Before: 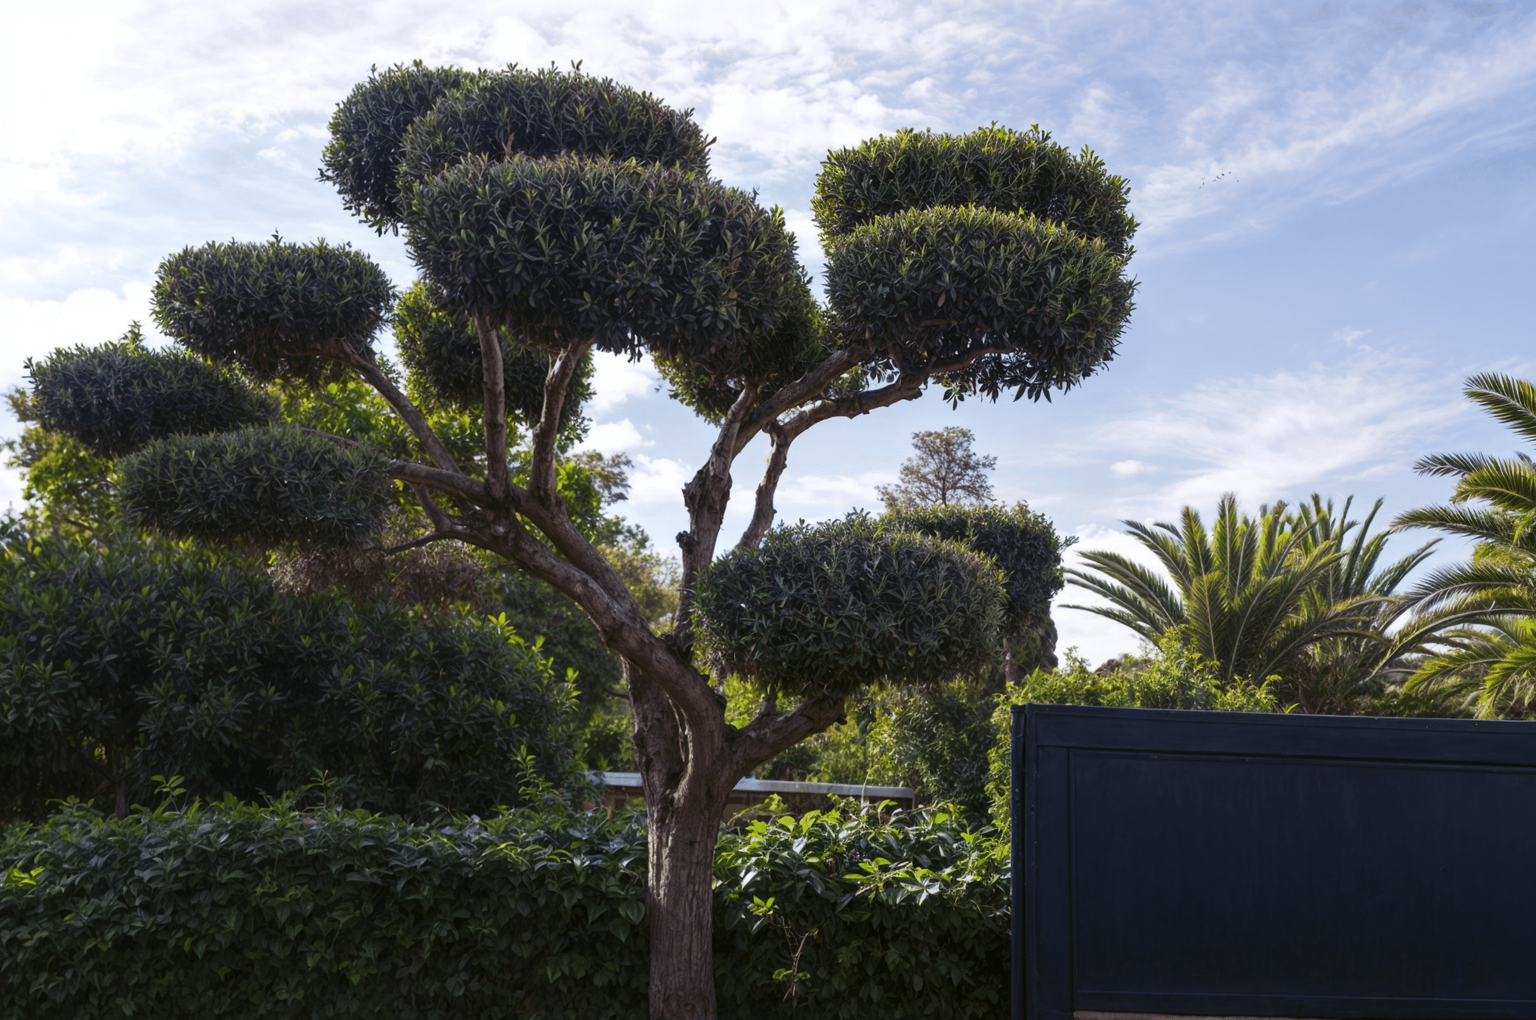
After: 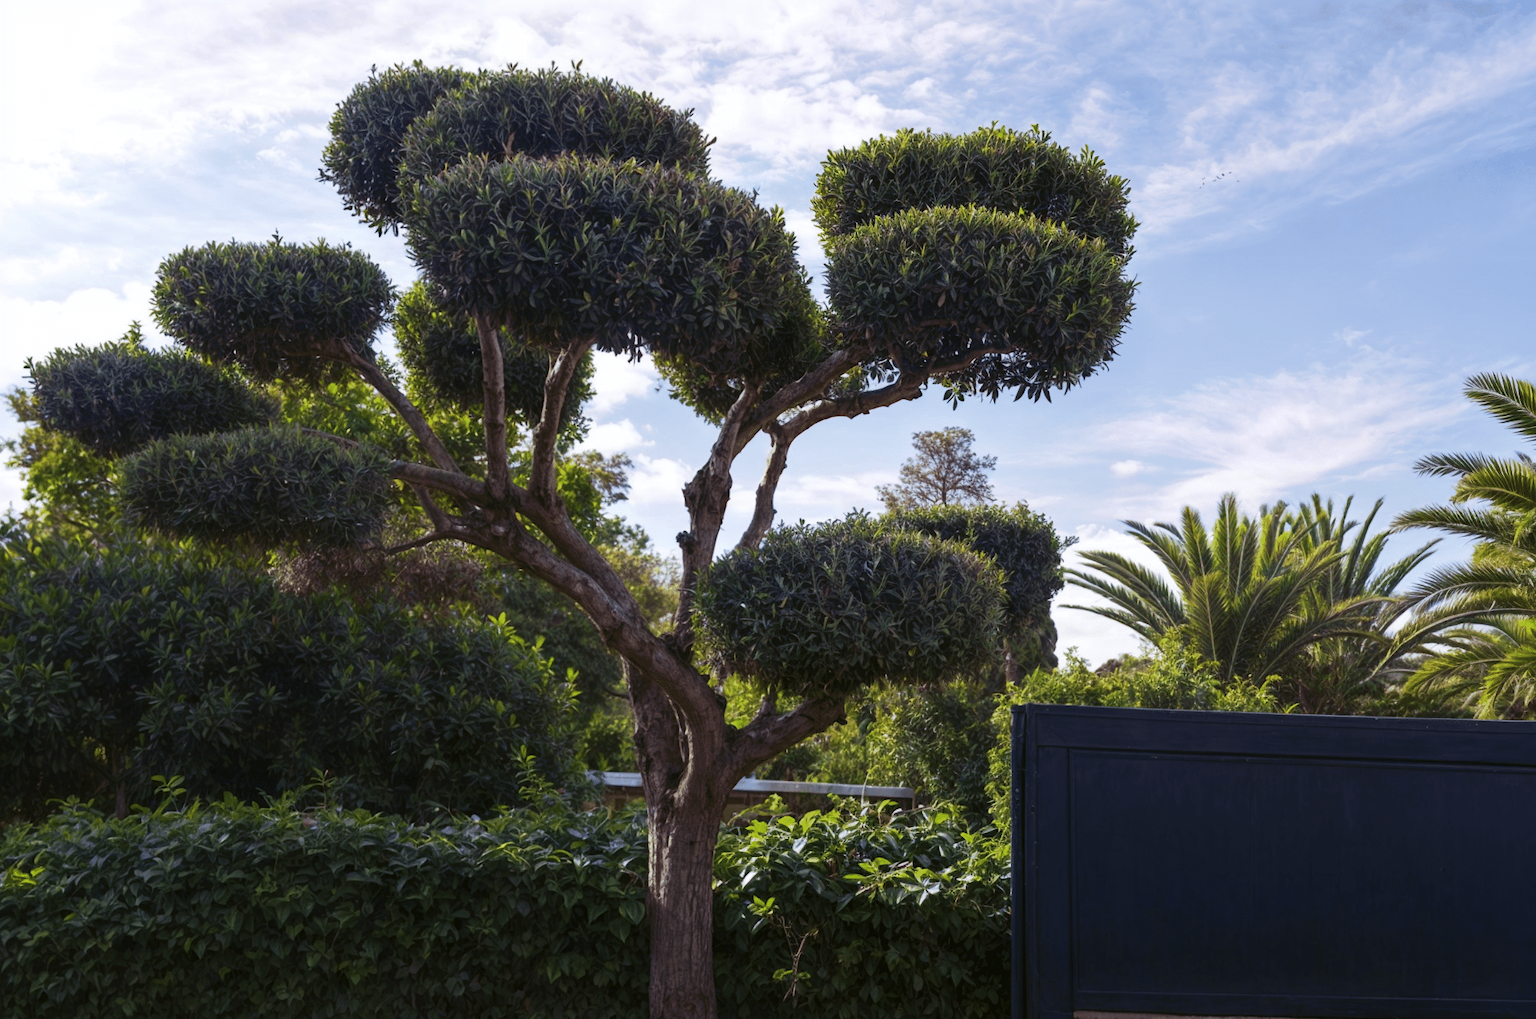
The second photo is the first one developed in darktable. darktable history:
velvia: strength 24.81%
